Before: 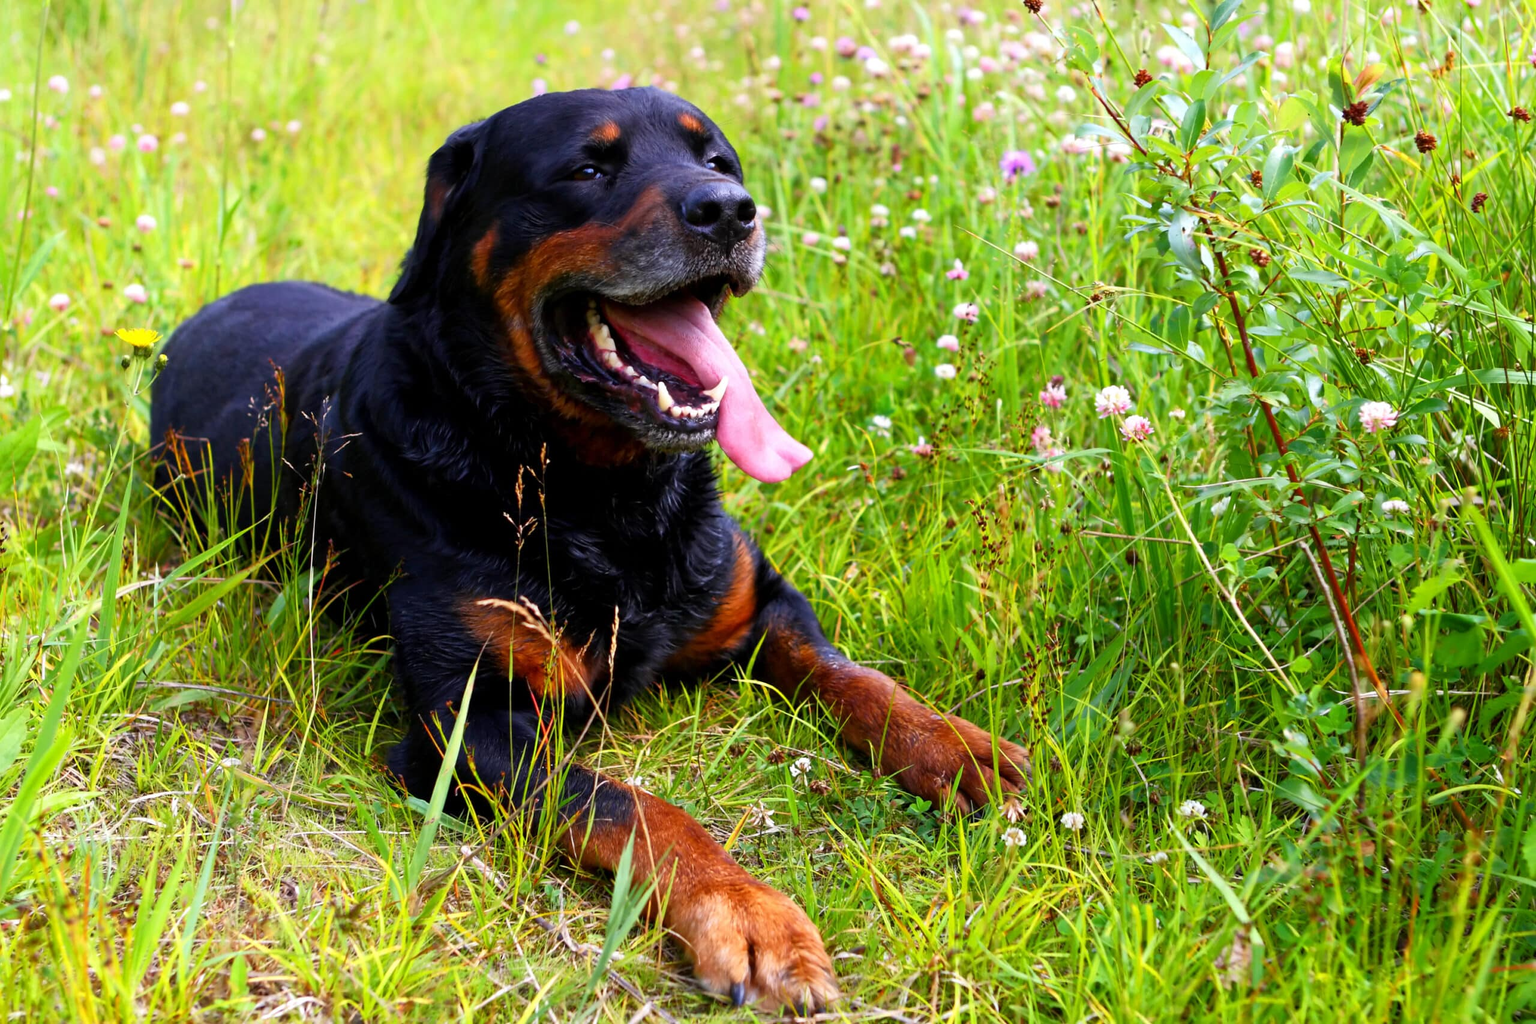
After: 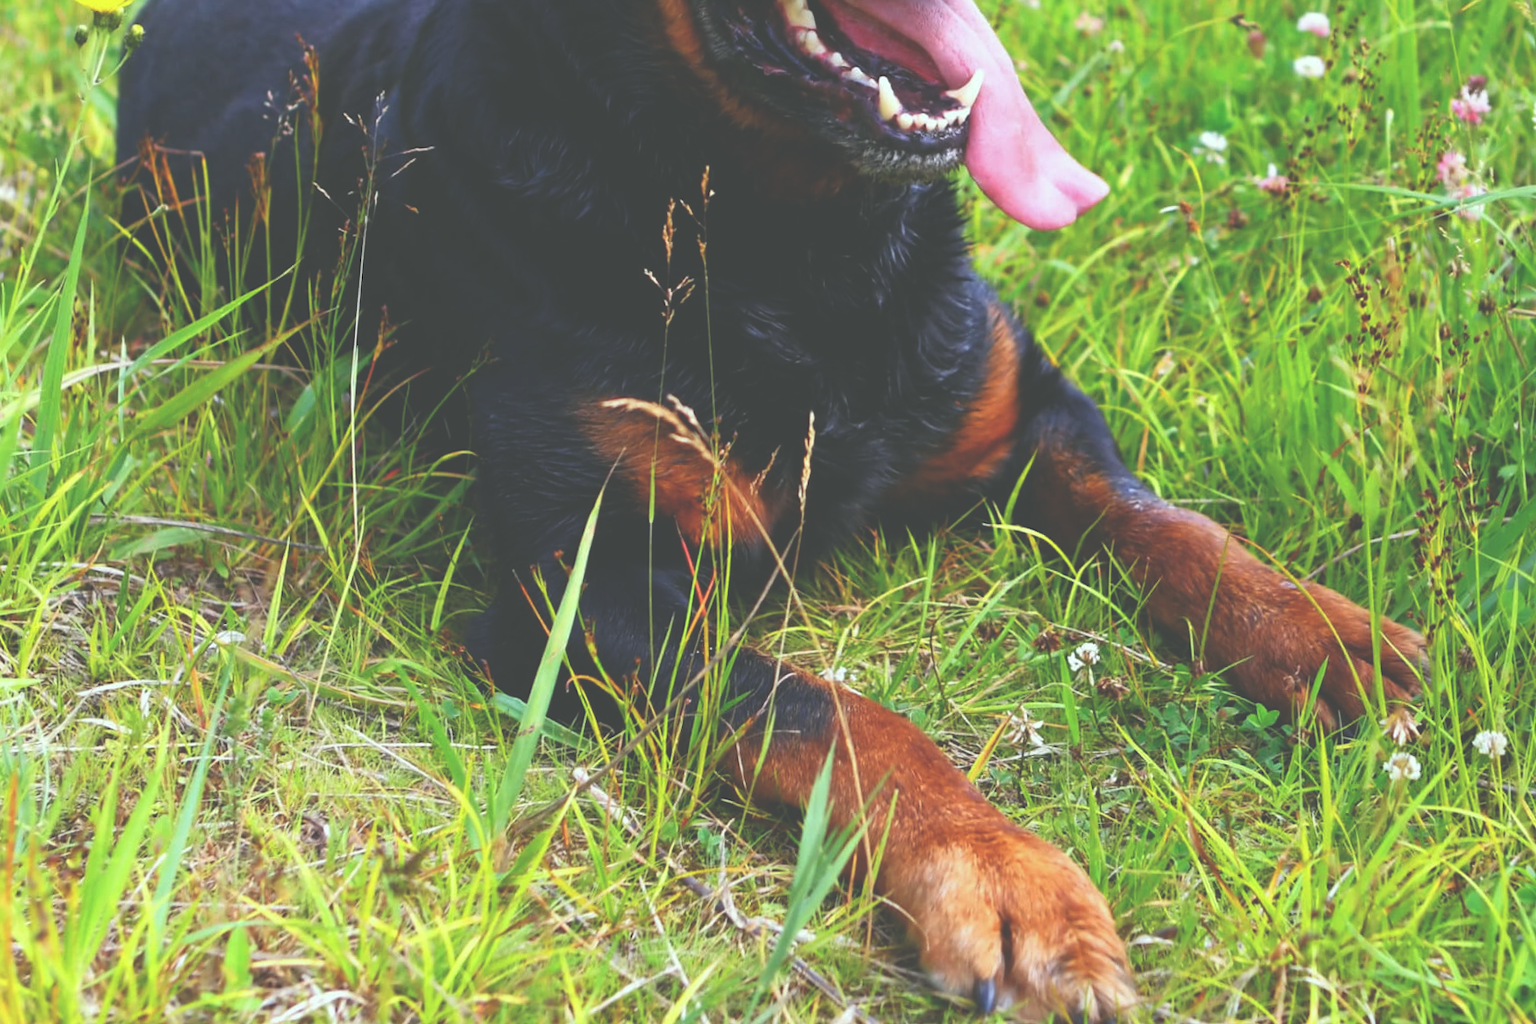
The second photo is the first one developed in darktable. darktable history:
color correction: highlights a* -6.69, highlights b* 0.49
crop and rotate: angle -0.82°, left 3.85%, top 31.828%, right 27.992%
exposure: black level correction -0.062, exposure -0.05 EV, compensate highlight preservation false
